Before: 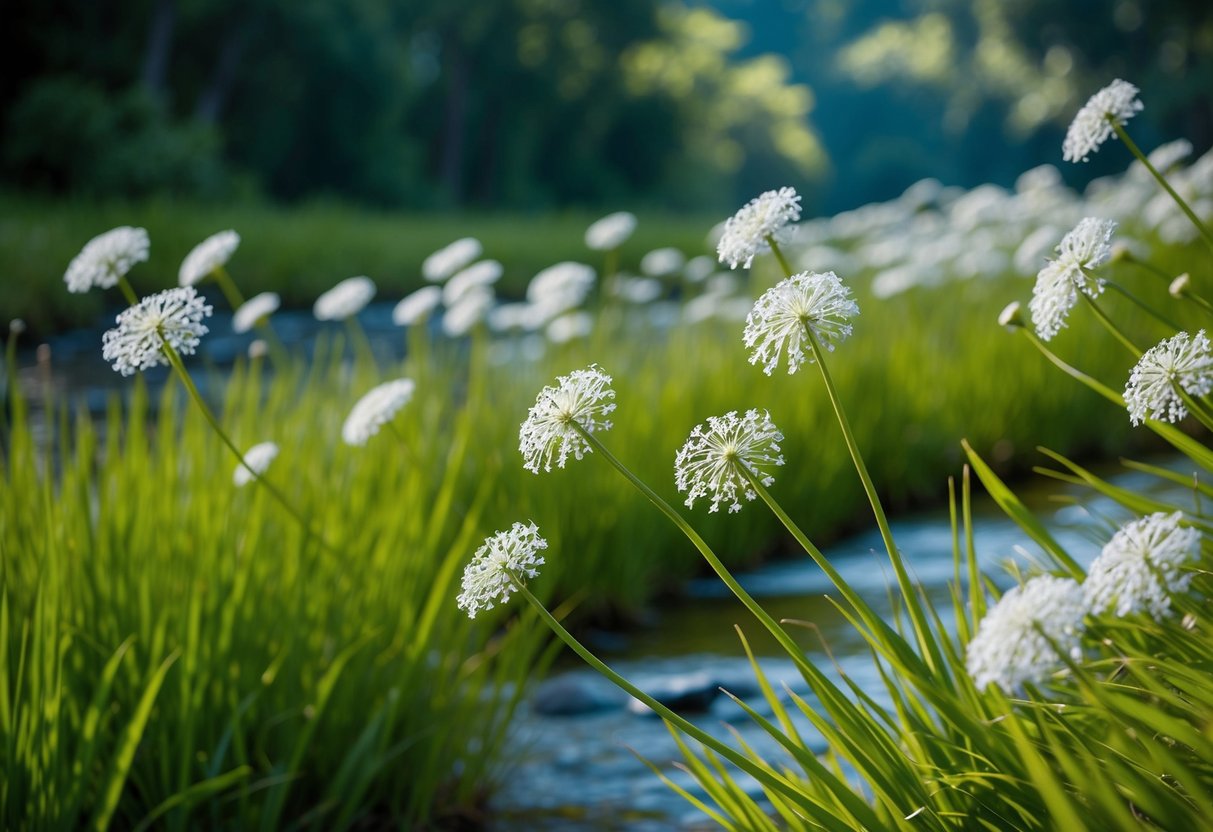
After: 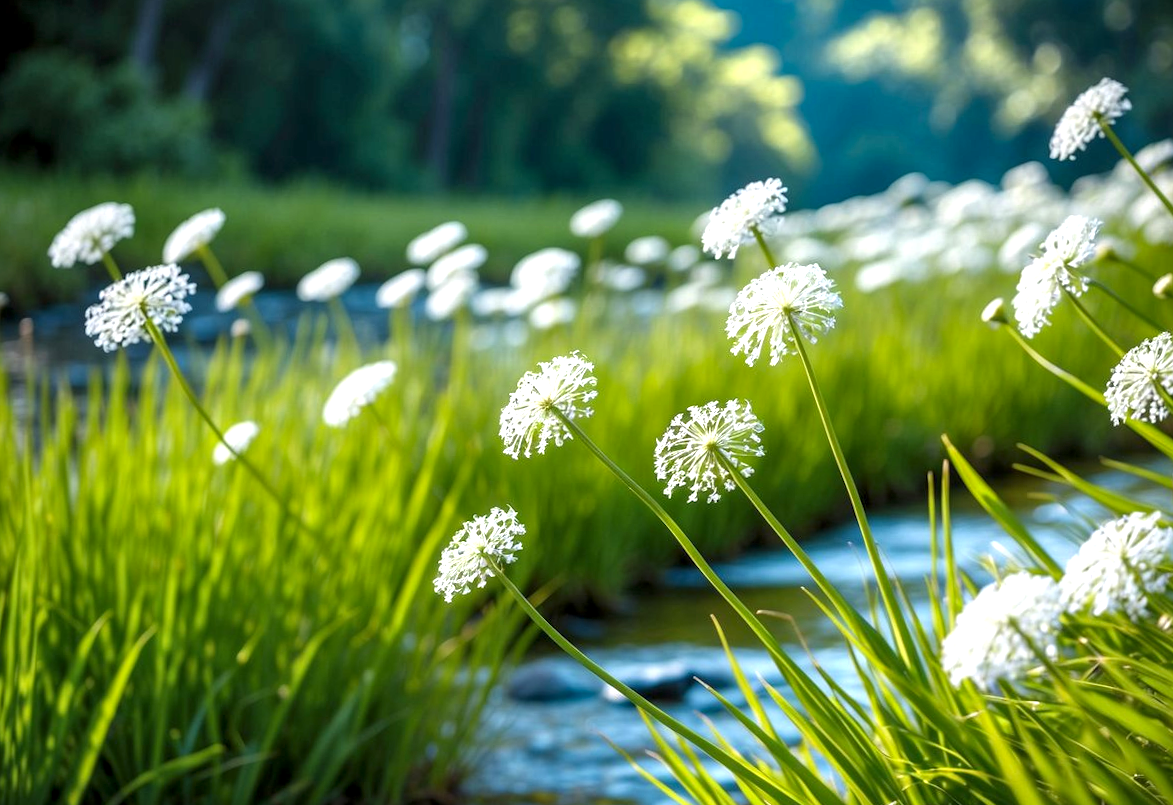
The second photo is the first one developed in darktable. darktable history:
exposure: black level correction 0, exposure 1.121 EV, compensate exposure bias true, compensate highlight preservation false
crop and rotate: angle -1.32°
shadows and highlights: radius 121.23, shadows 21.61, white point adjustment -9.62, highlights -13.79, soften with gaussian
local contrast: detail 130%
